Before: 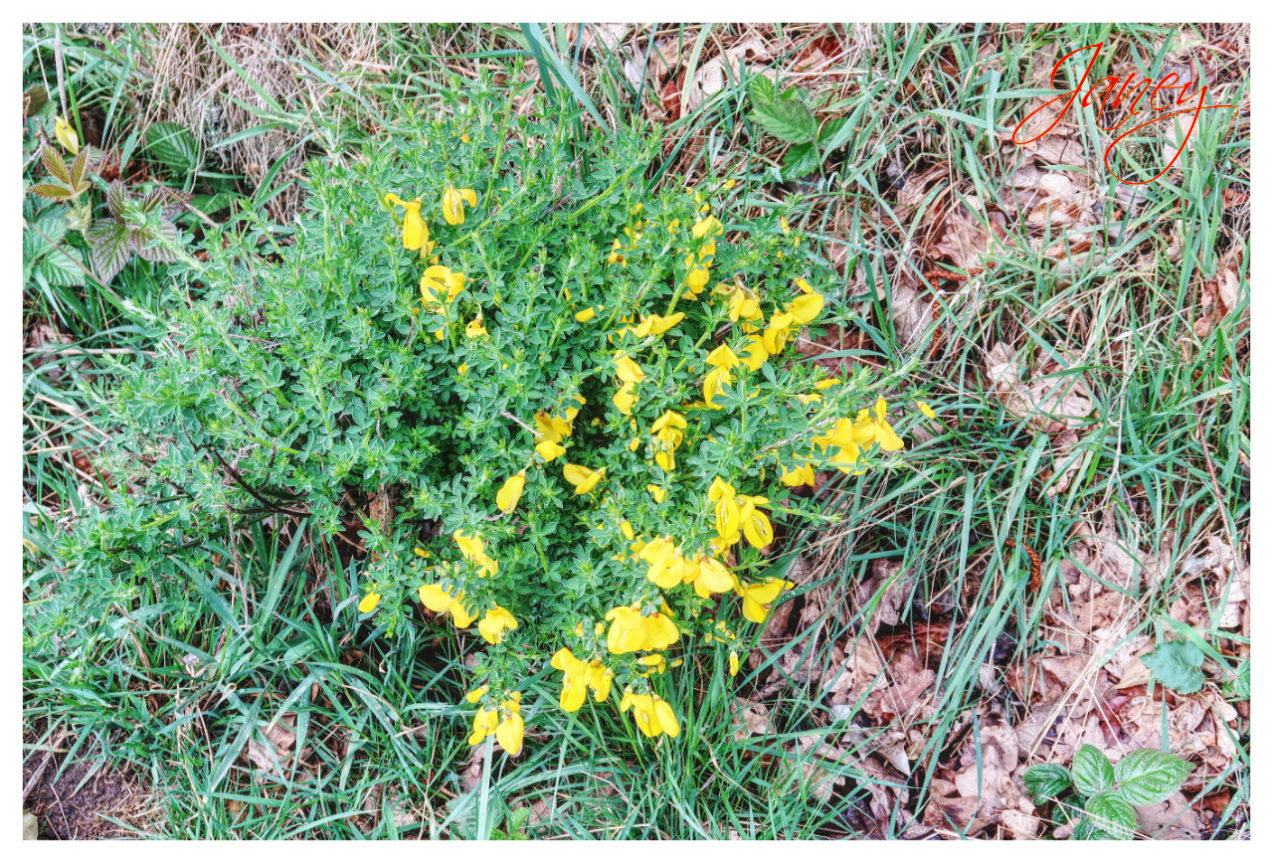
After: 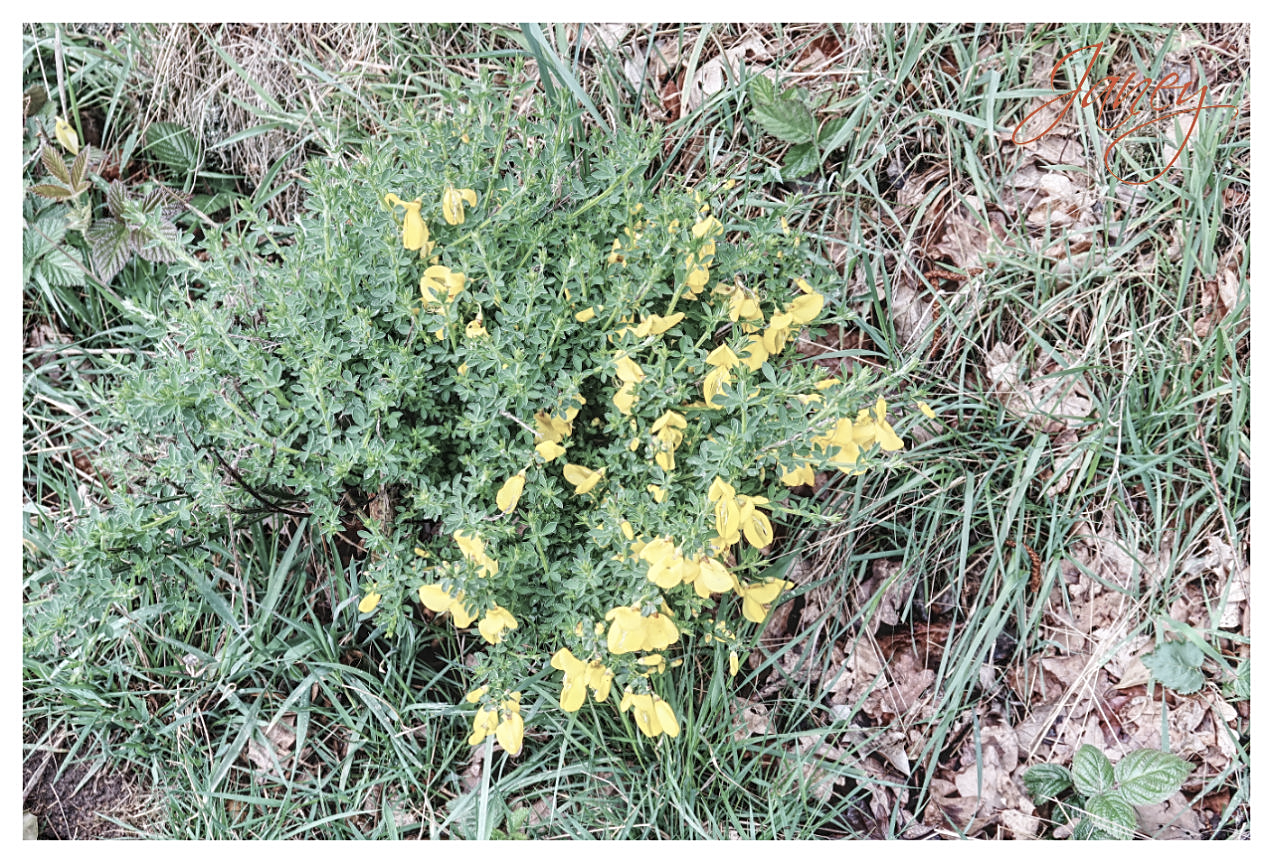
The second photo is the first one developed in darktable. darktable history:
color zones: curves: ch1 [(0, 0.292) (0.001, 0.292) (0.2, 0.264) (0.4, 0.248) (0.6, 0.248) (0.8, 0.264) (0.999, 0.292) (1, 0.292)]
sharpen: on, module defaults
